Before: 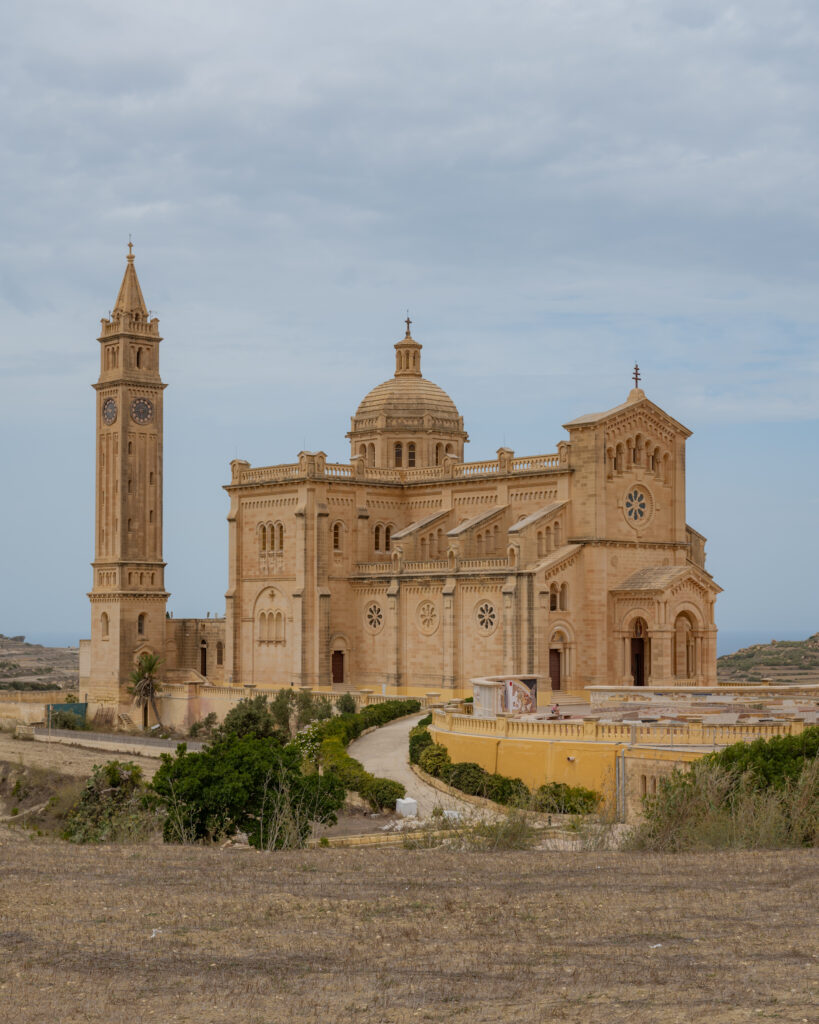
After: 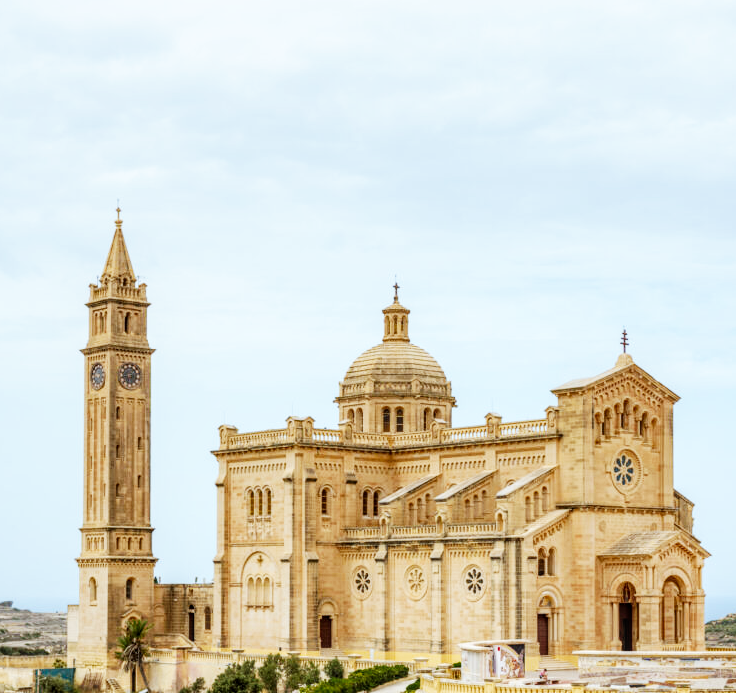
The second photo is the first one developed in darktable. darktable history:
base curve: curves: ch0 [(0, 0) (0.007, 0.004) (0.027, 0.03) (0.046, 0.07) (0.207, 0.54) (0.442, 0.872) (0.673, 0.972) (1, 1)], preserve colors none
white balance: red 0.925, blue 1.046
local contrast: on, module defaults
crop: left 1.509%, top 3.452%, right 7.696%, bottom 28.452%
